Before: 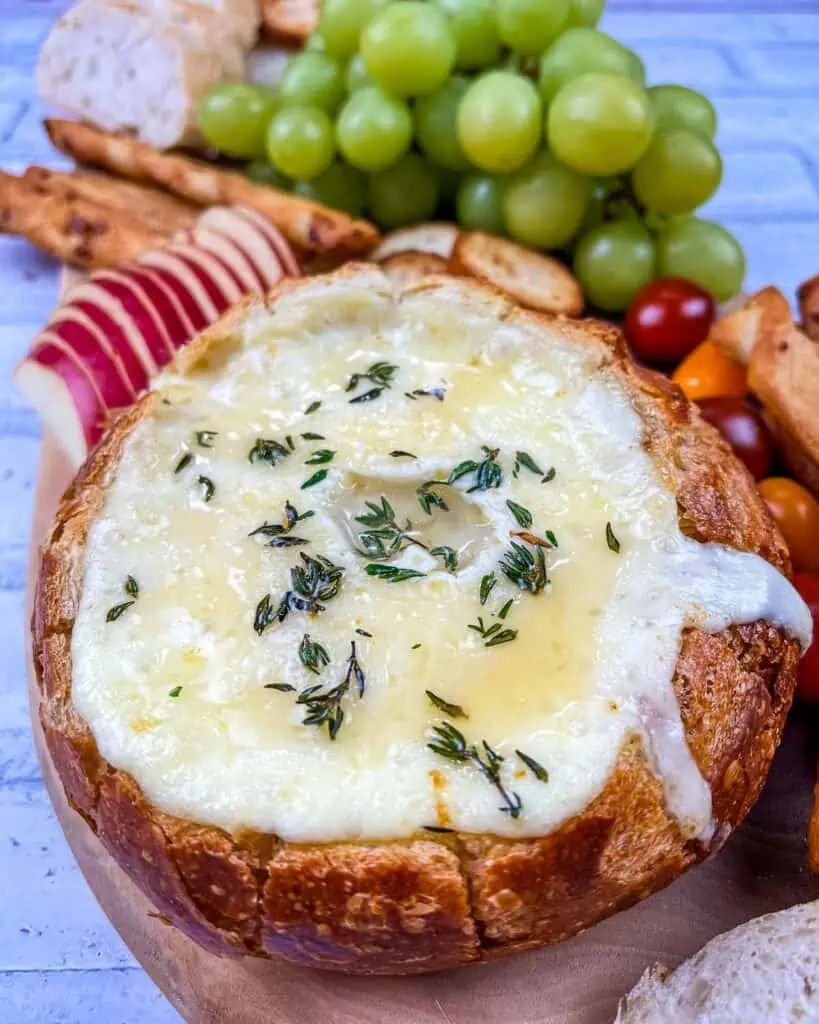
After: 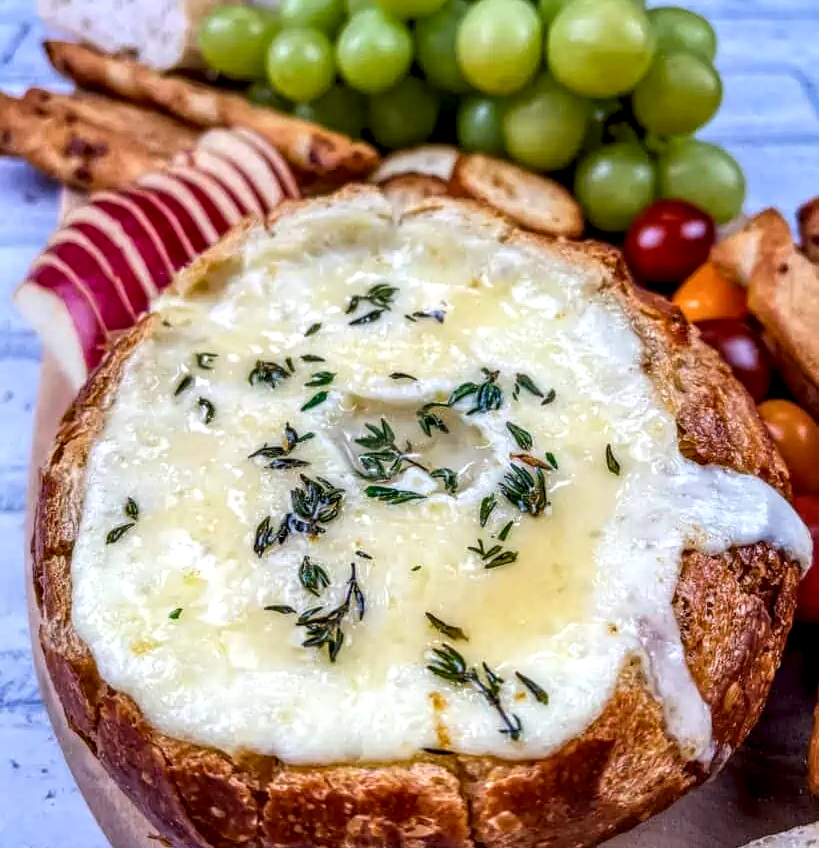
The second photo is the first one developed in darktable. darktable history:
crop: top 7.625%, bottom 8.027%
local contrast: detail 150%
